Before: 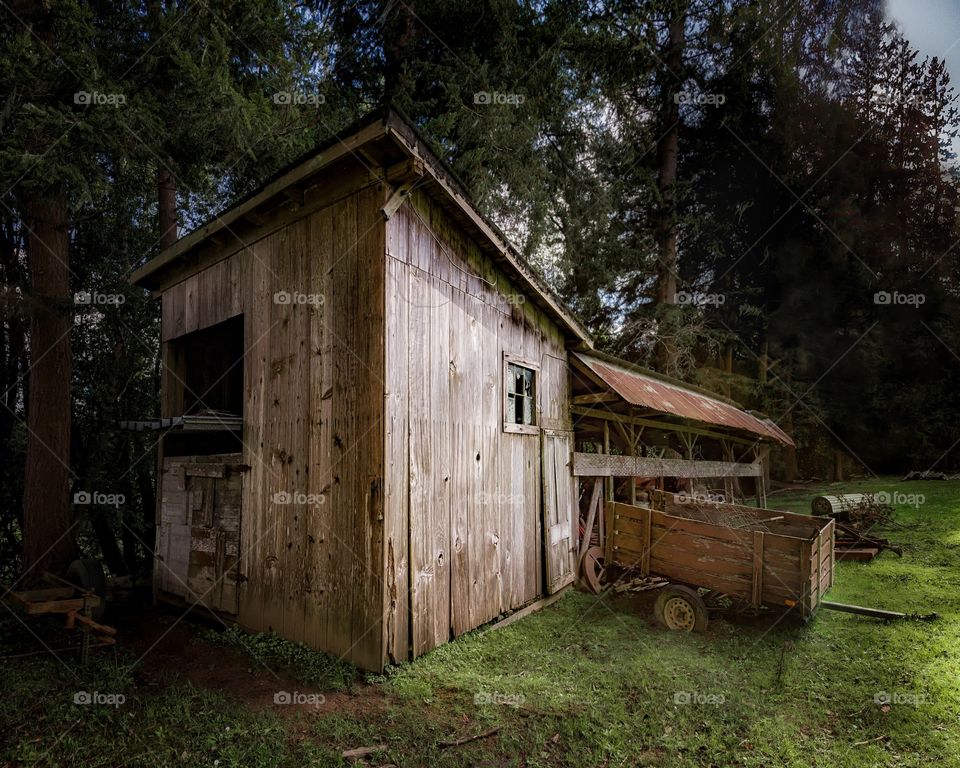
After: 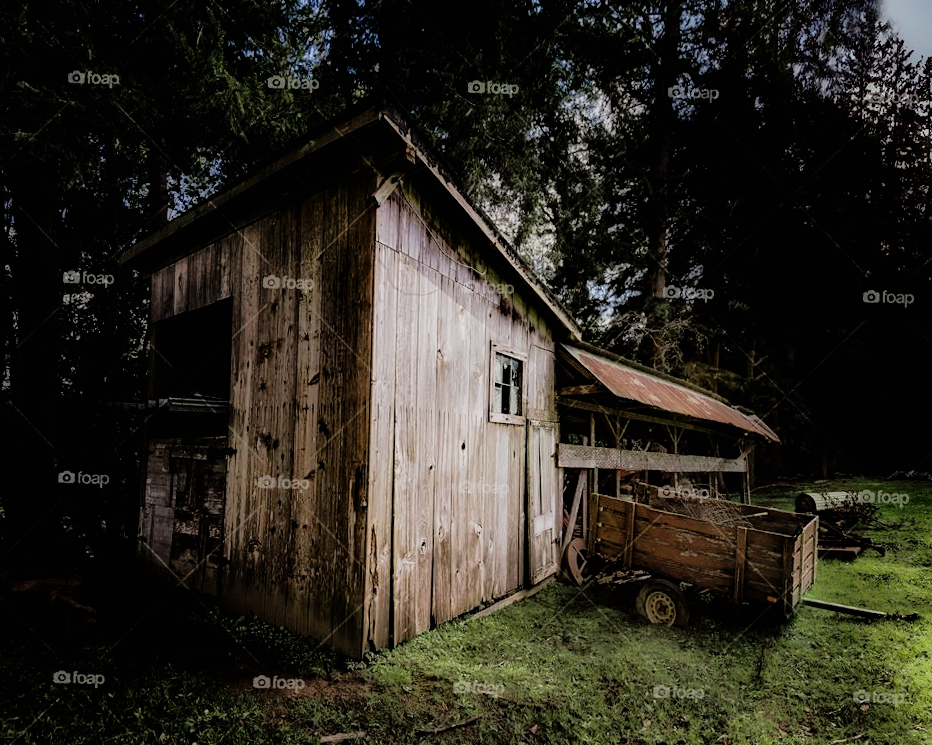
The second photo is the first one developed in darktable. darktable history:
crop and rotate: angle -1.38°
shadows and highlights: highlights color adjustment 40.21%
filmic rgb: black relative exposure -5.11 EV, white relative exposure 3.53 EV, threshold 3.03 EV, hardness 3.18, contrast 1.496, highlights saturation mix -49.26%, enable highlight reconstruction true
